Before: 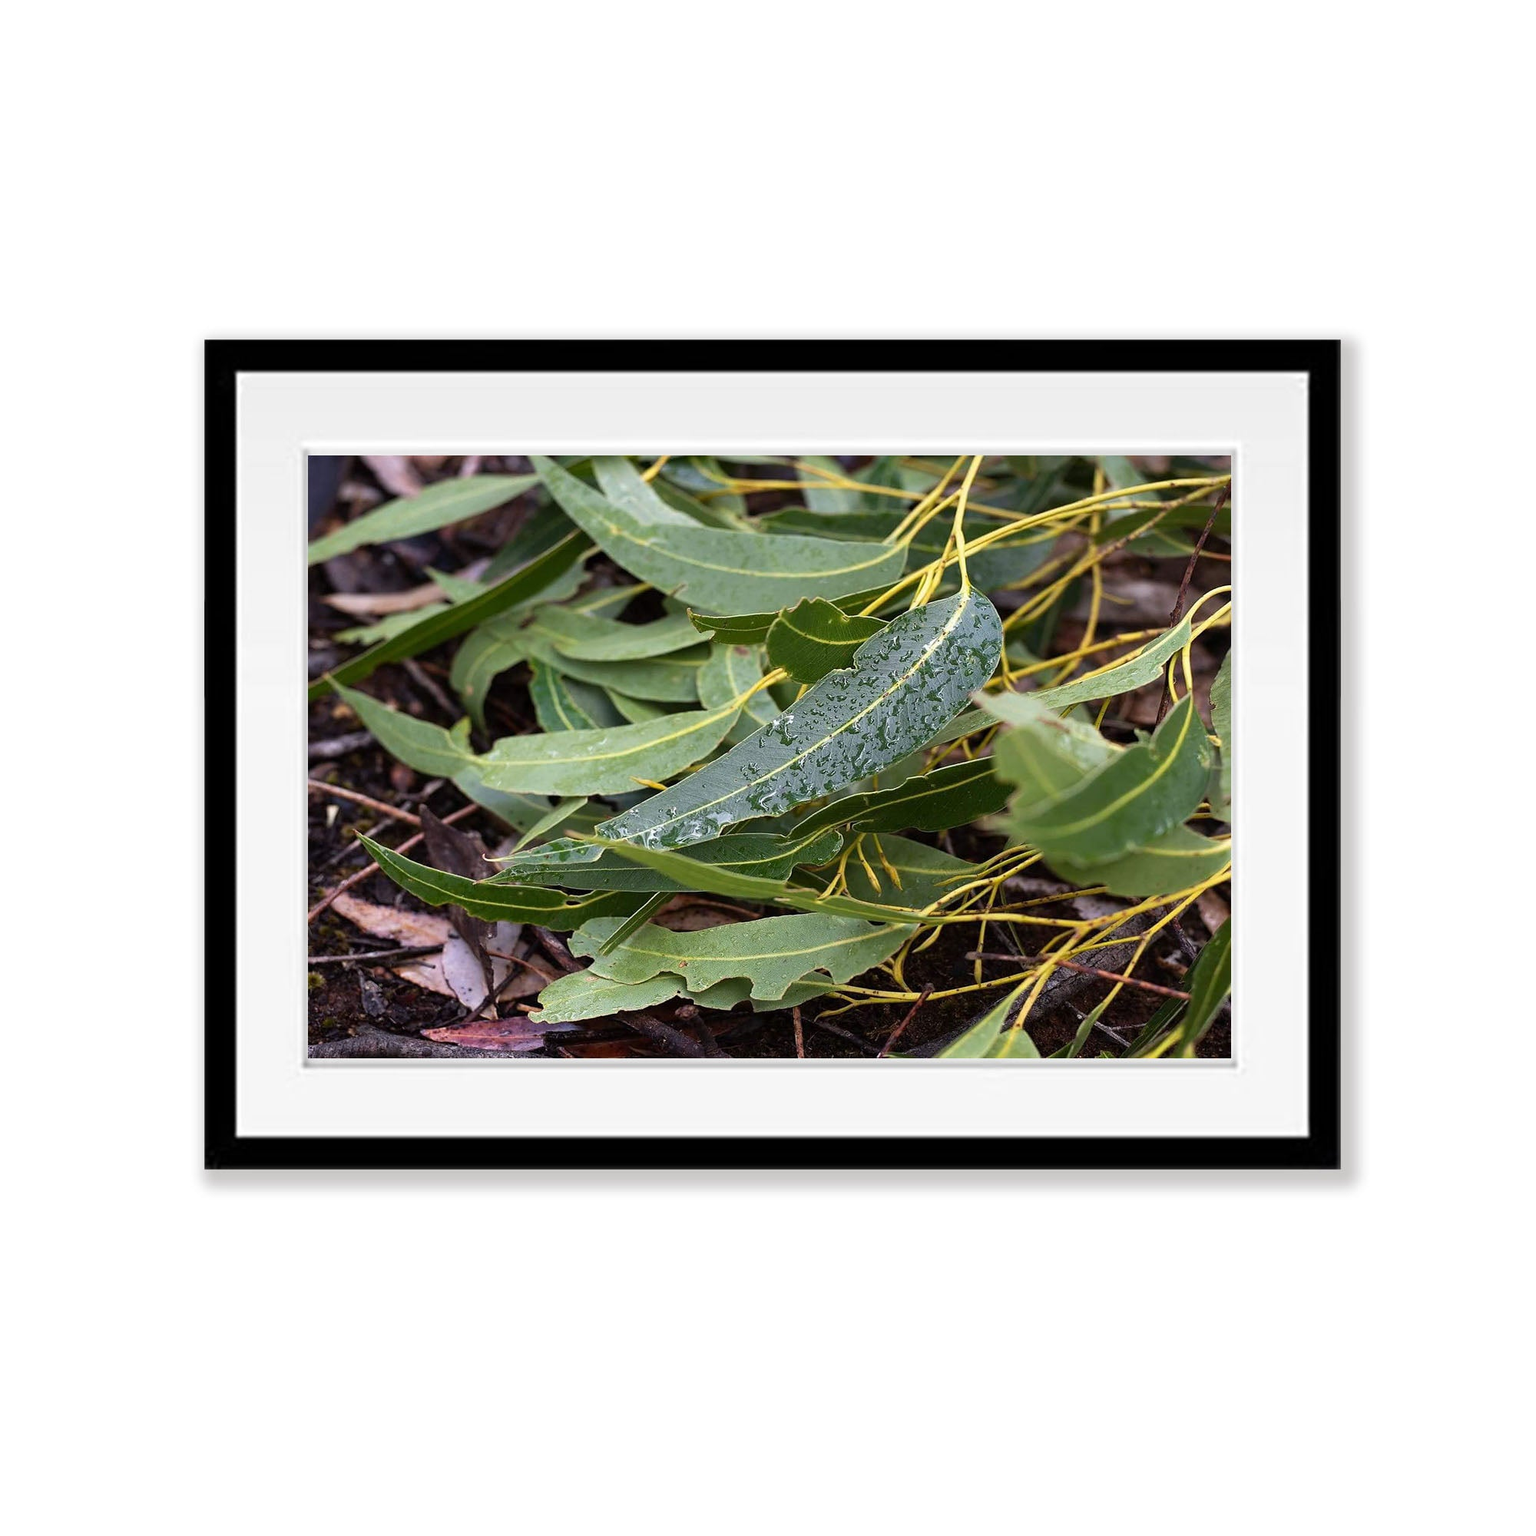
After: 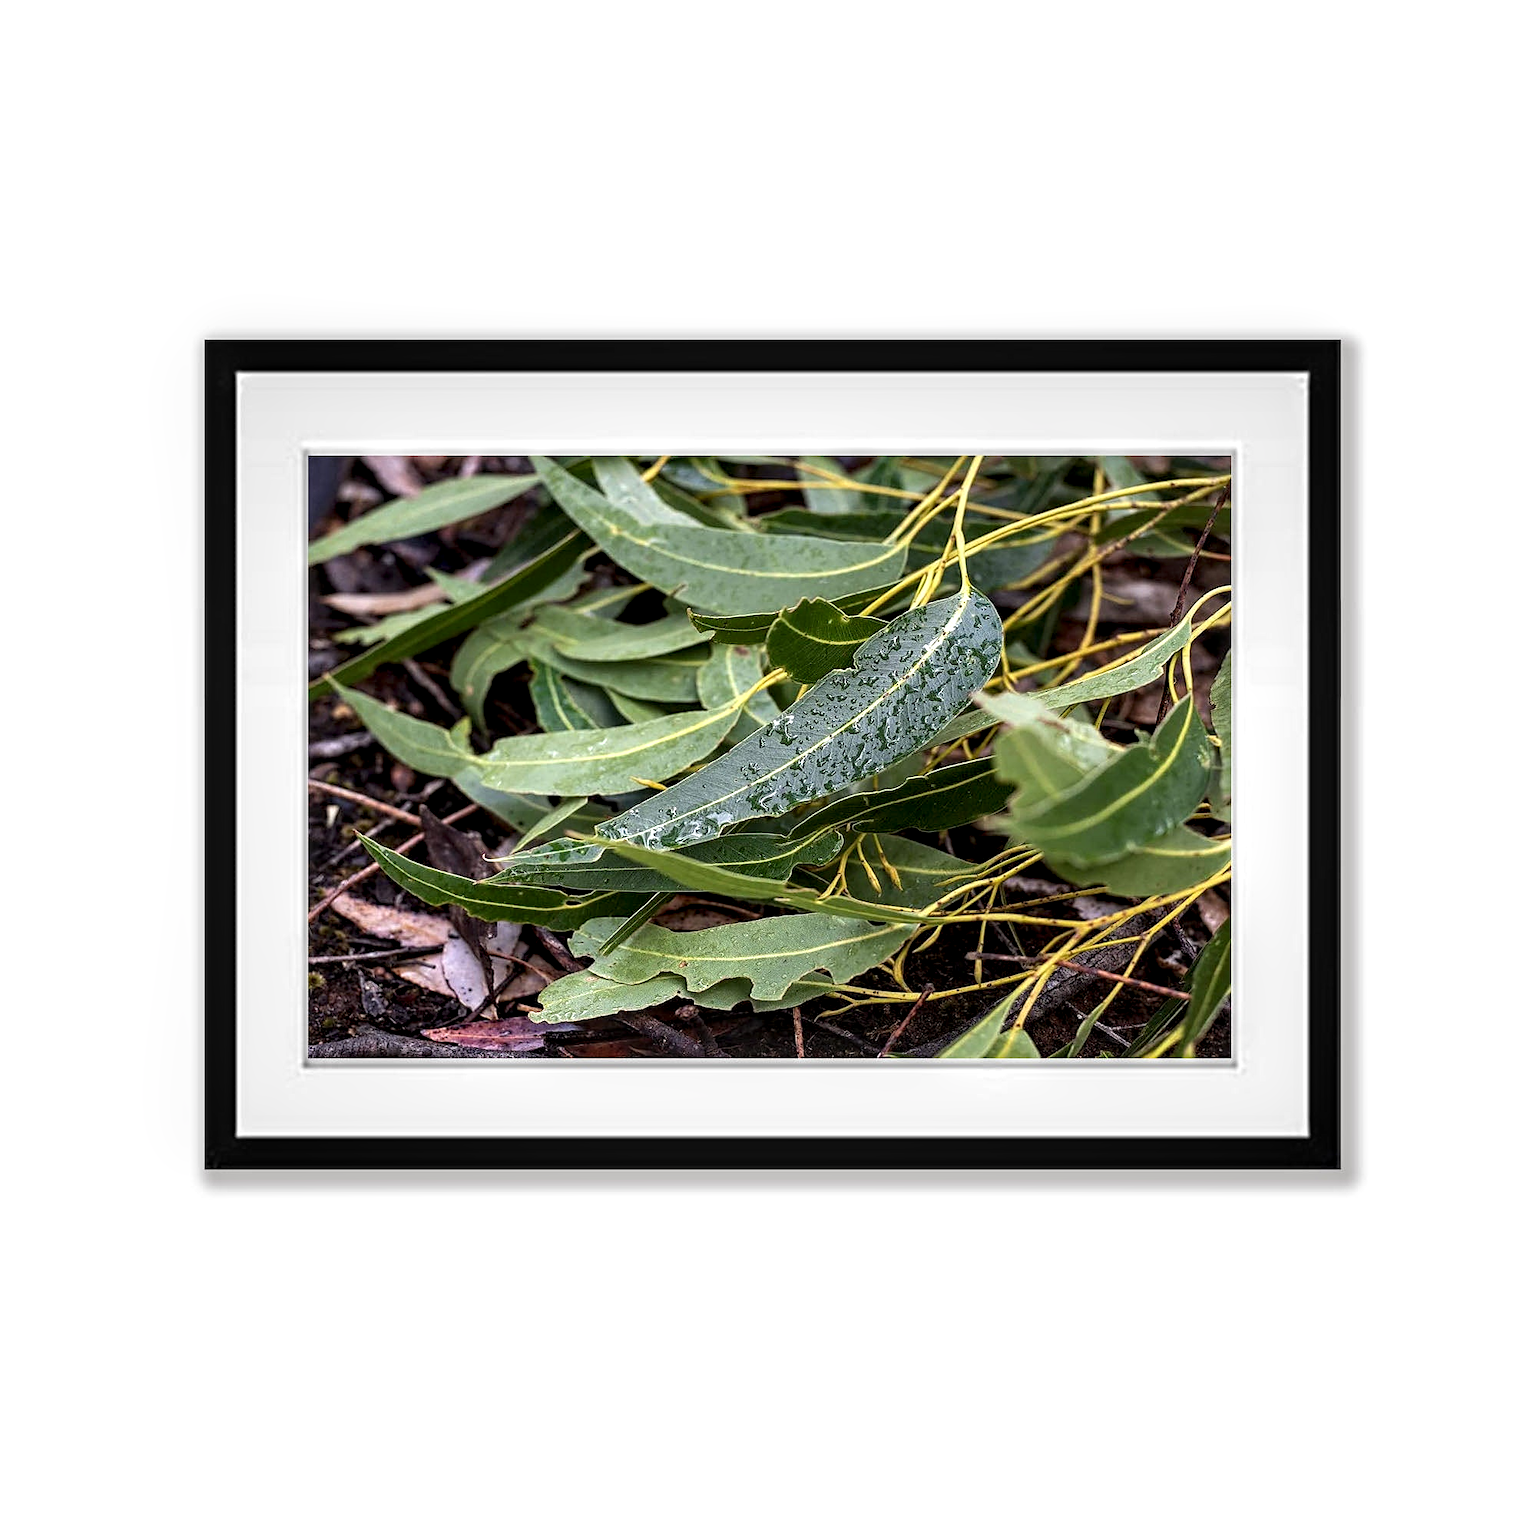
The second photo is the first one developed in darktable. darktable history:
sharpen: amount 0.207
local contrast: highlights 60%, shadows 59%, detail 160%
